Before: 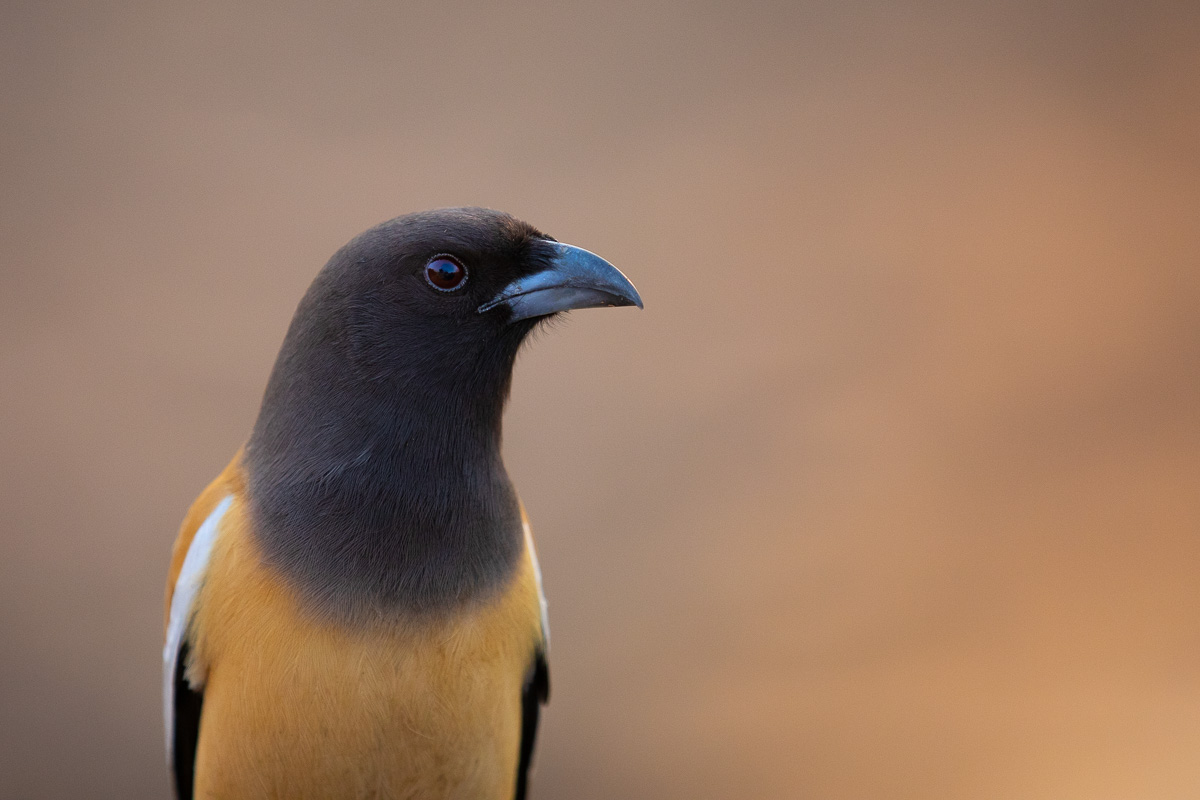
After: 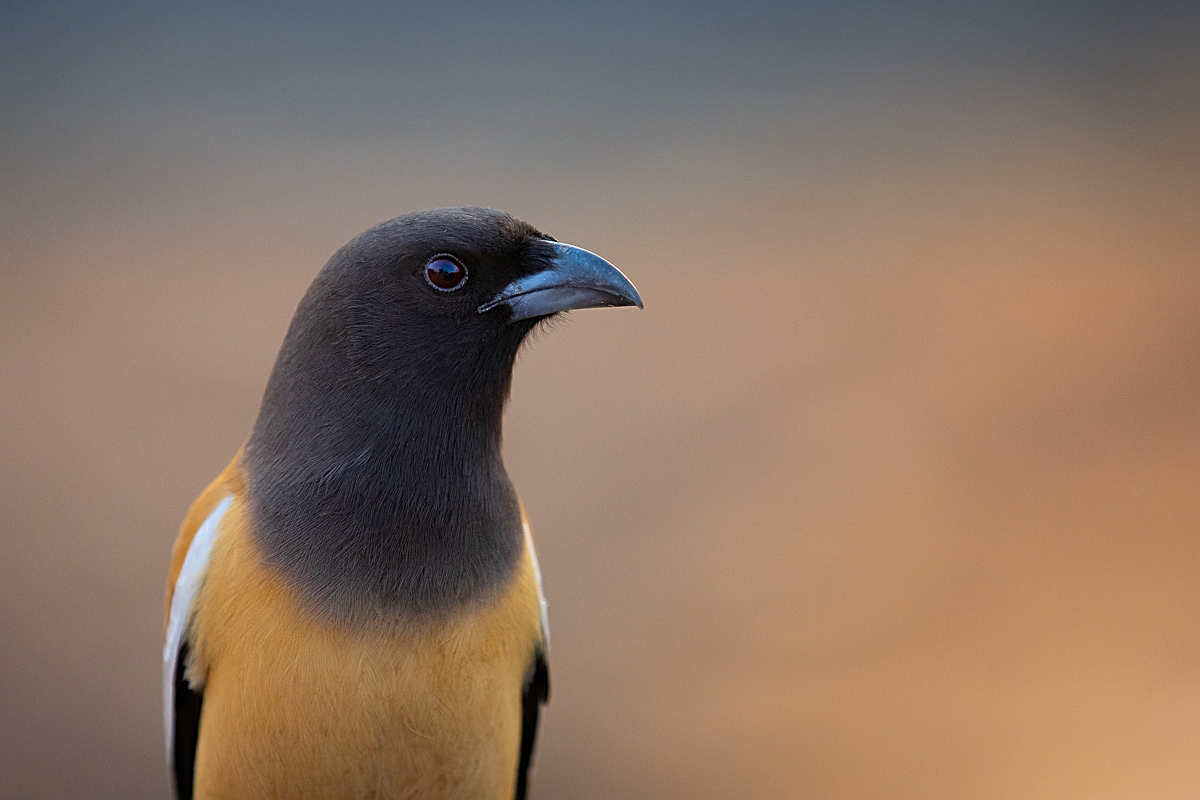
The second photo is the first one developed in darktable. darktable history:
sharpen: on, module defaults
graduated density: density 2.02 EV, hardness 44%, rotation 0.374°, offset 8.21, hue 208.8°, saturation 97%
